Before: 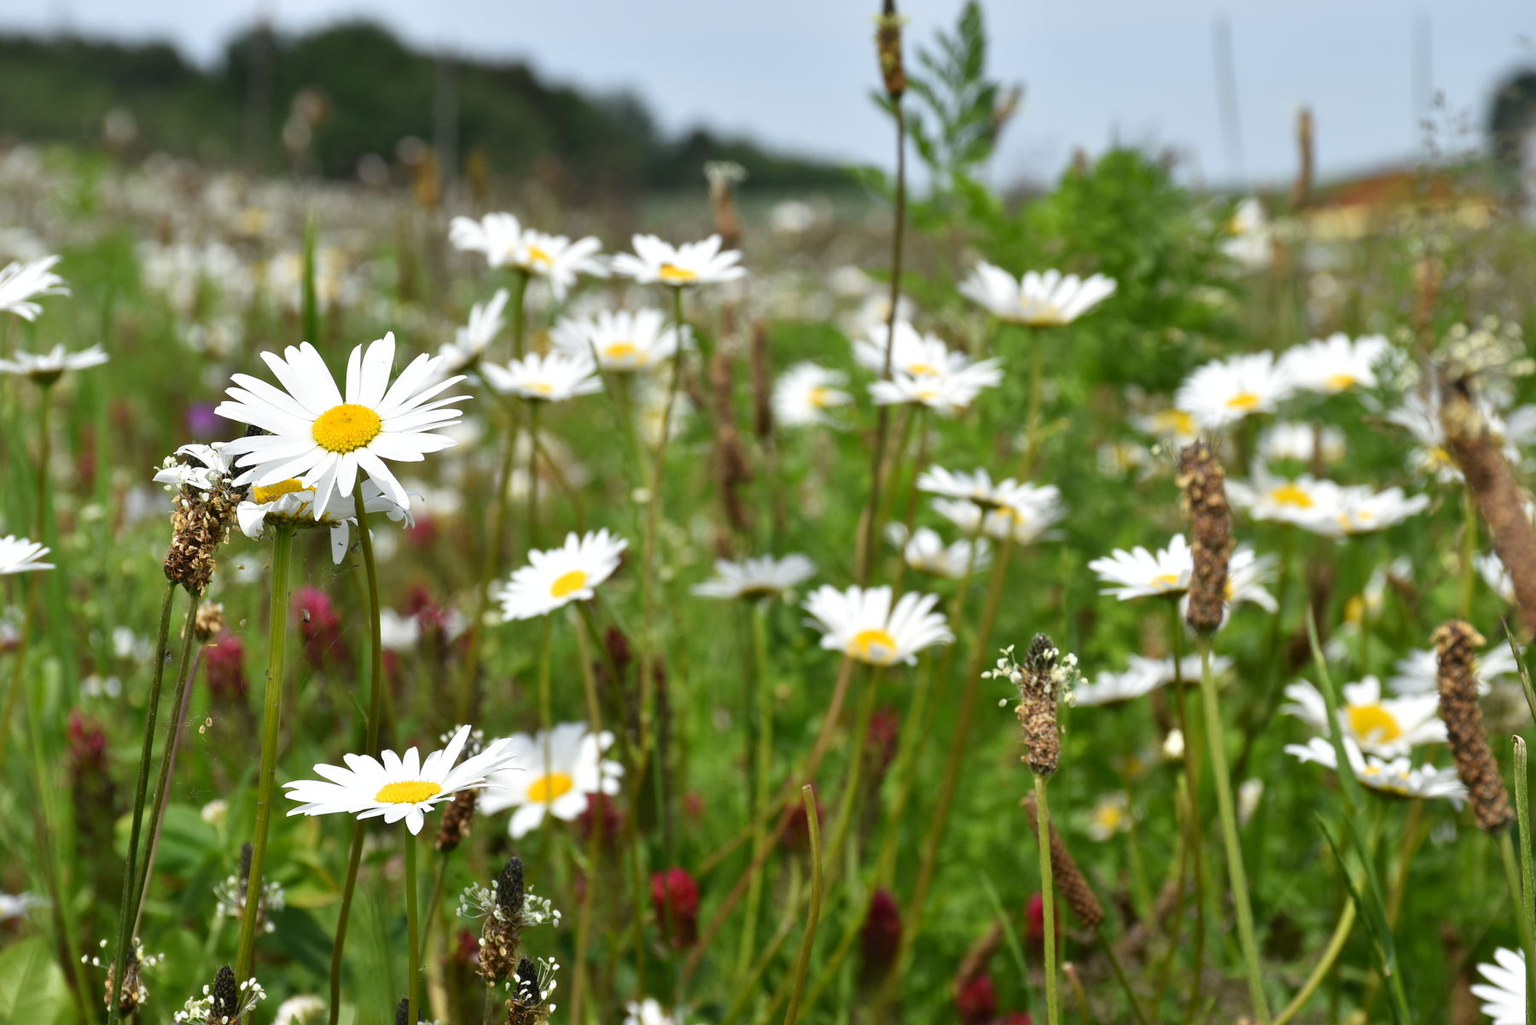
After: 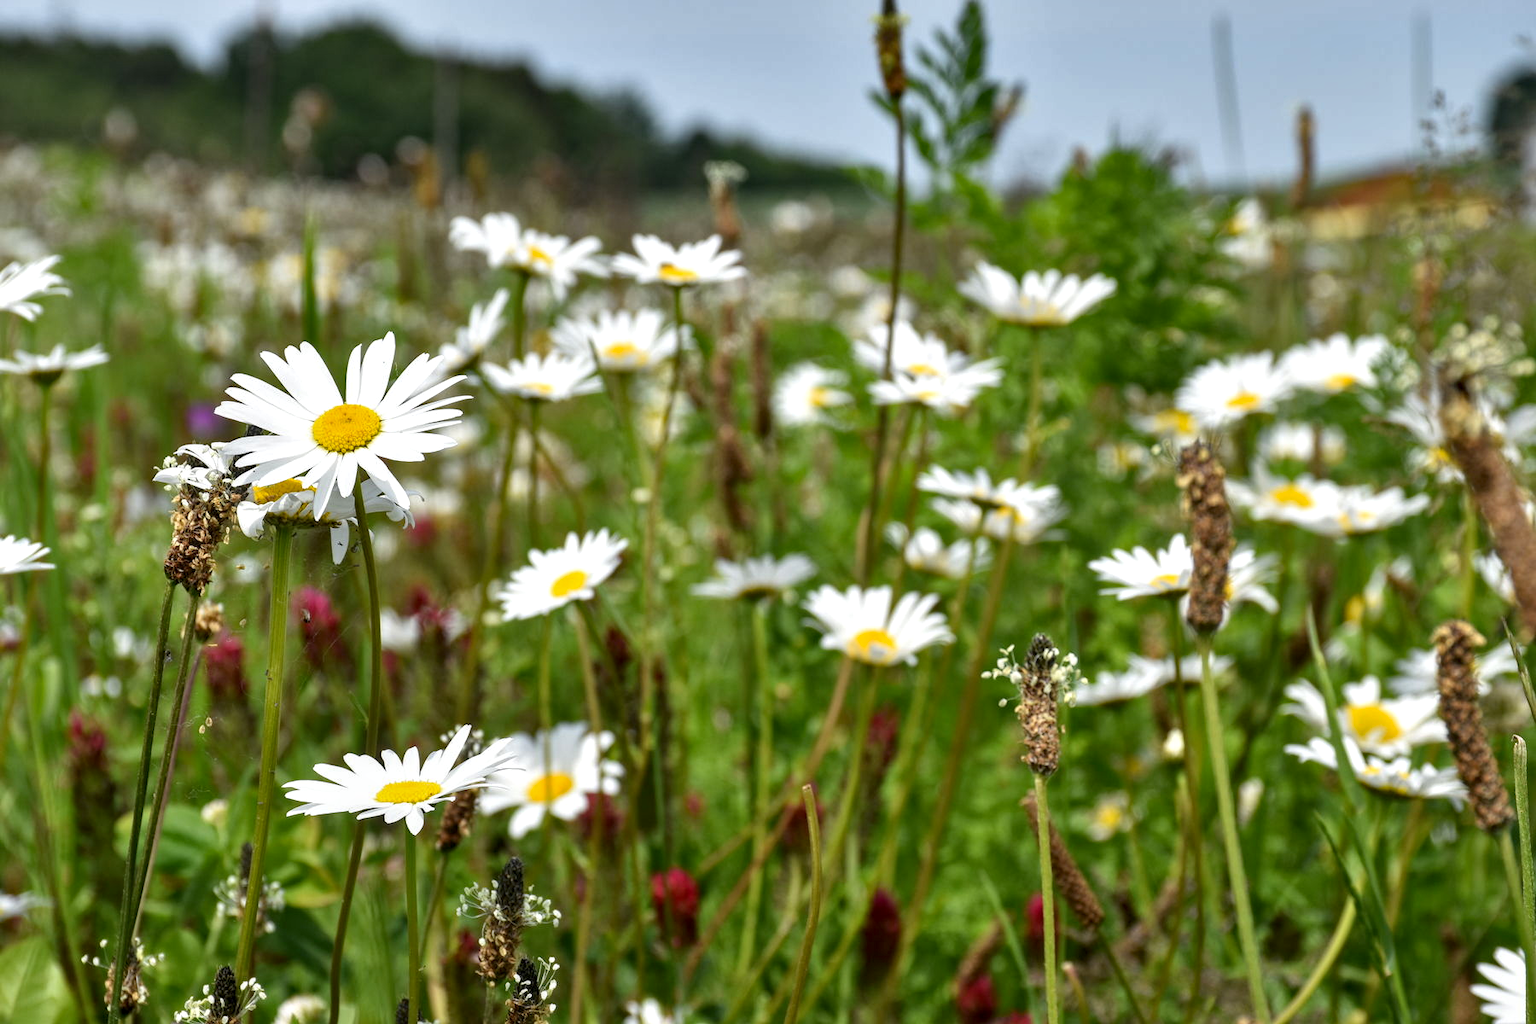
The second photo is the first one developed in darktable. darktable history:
local contrast: detail 130%
shadows and highlights: low approximation 0.01, soften with gaussian
haze removal: compatibility mode true, adaptive false
